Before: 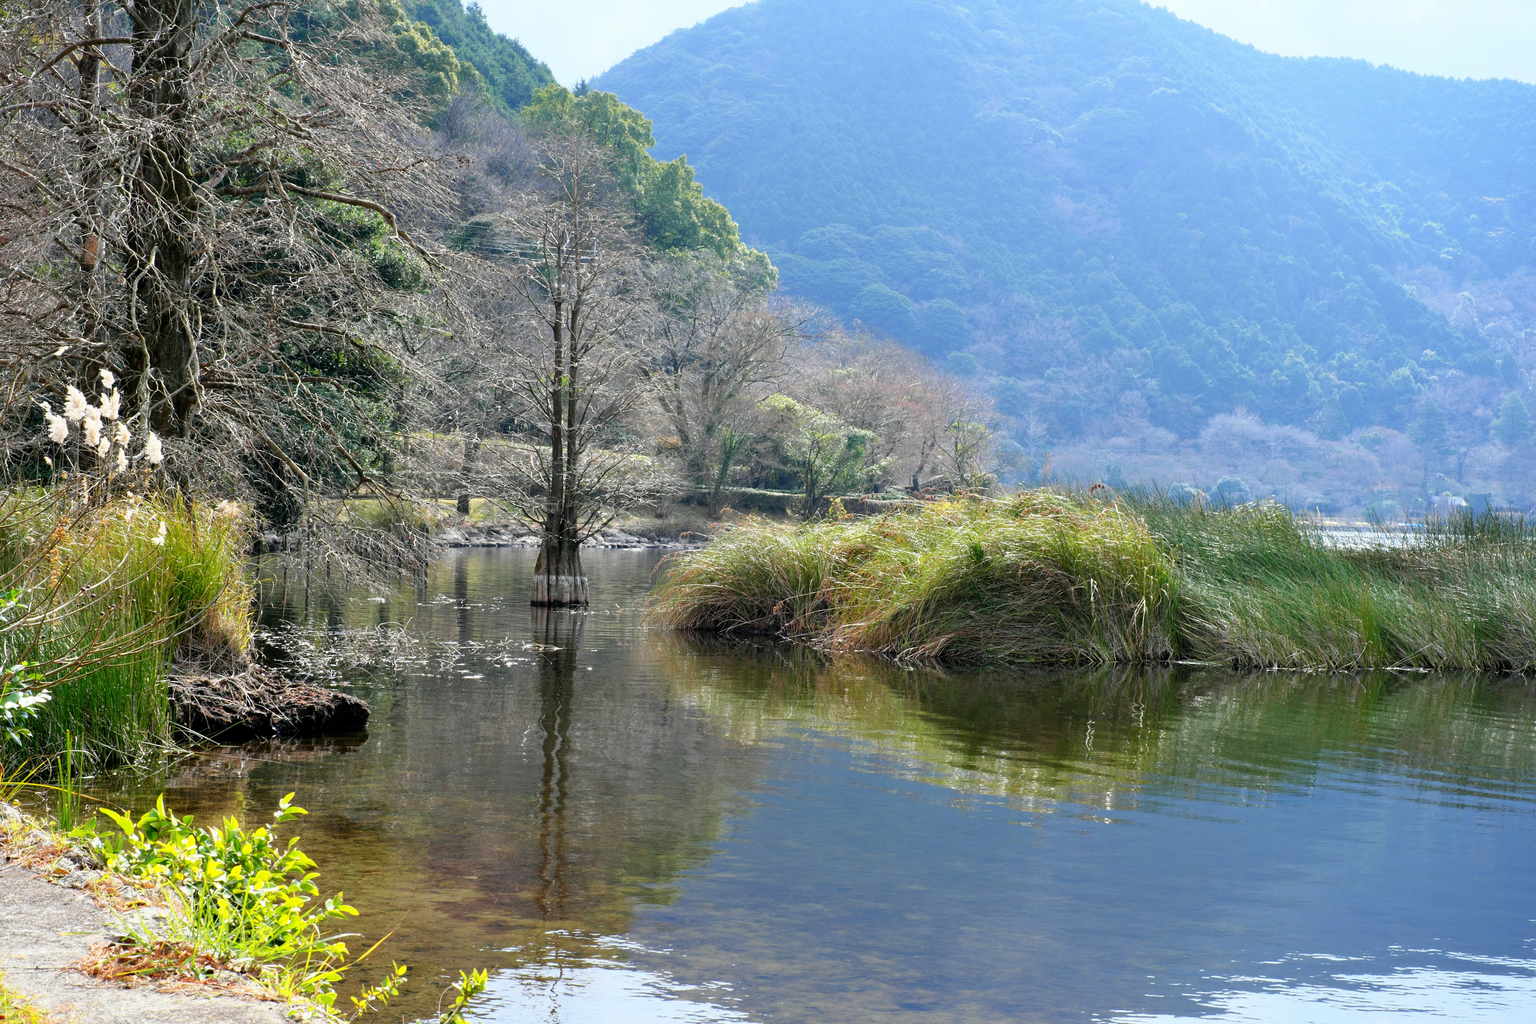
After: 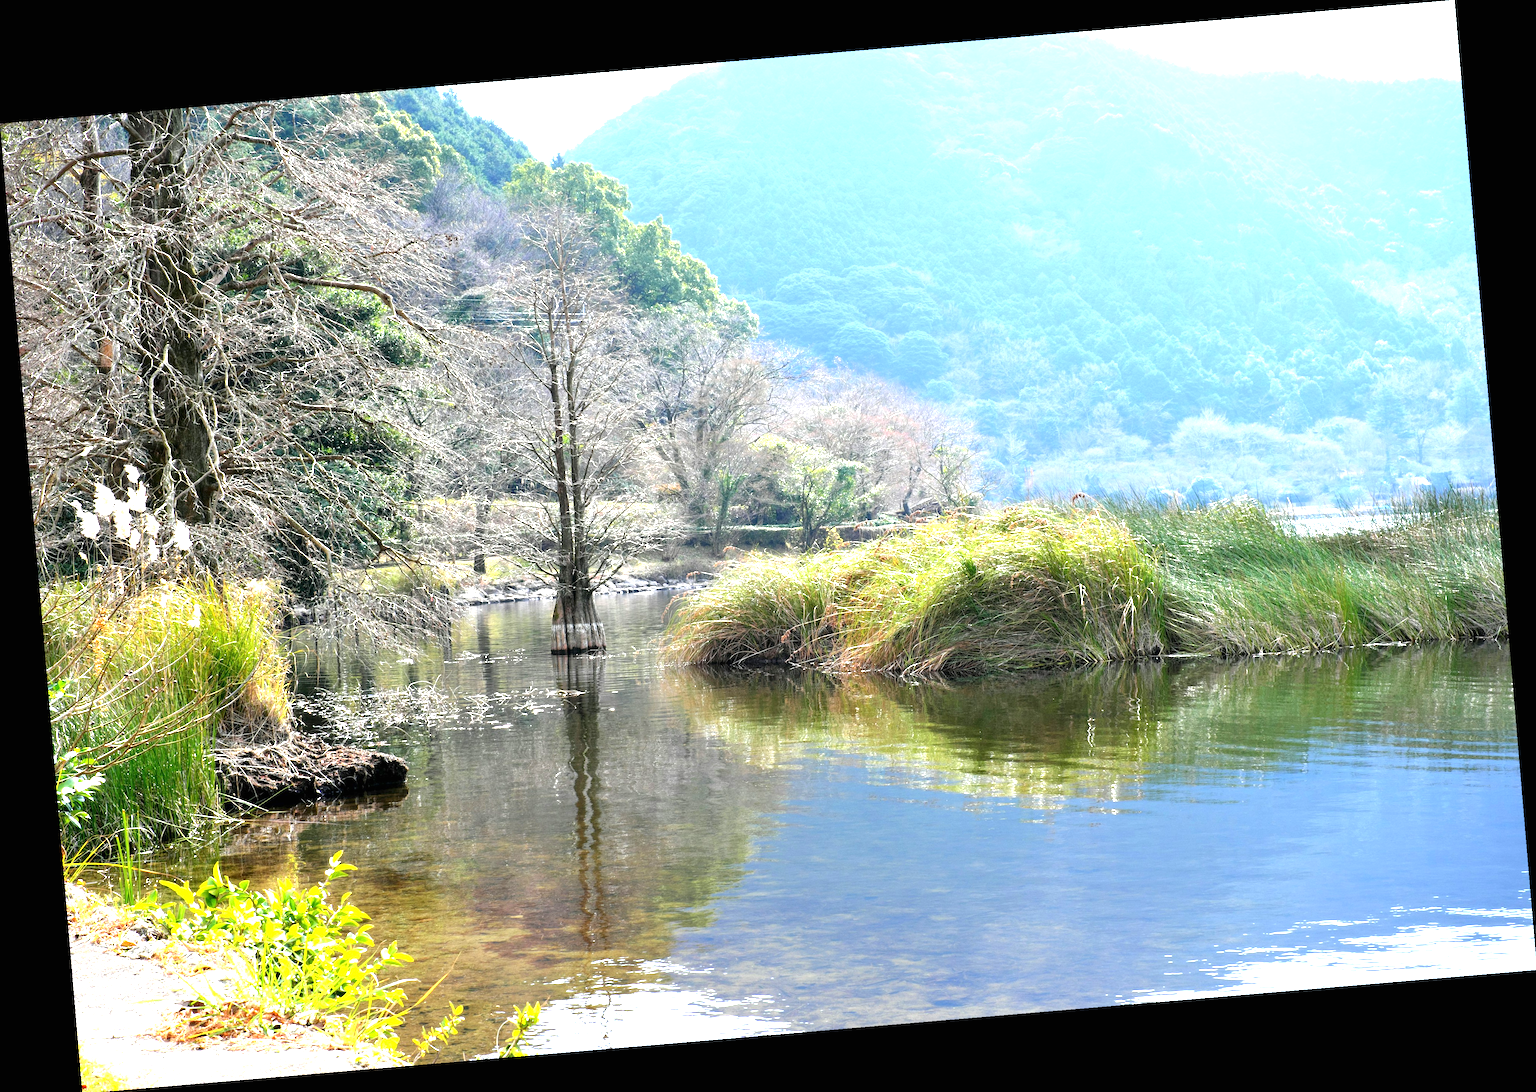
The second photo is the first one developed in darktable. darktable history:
exposure: black level correction 0, exposure 1.2 EV, compensate exposure bias true, compensate highlight preservation false
rotate and perspective: rotation -4.86°, automatic cropping off
